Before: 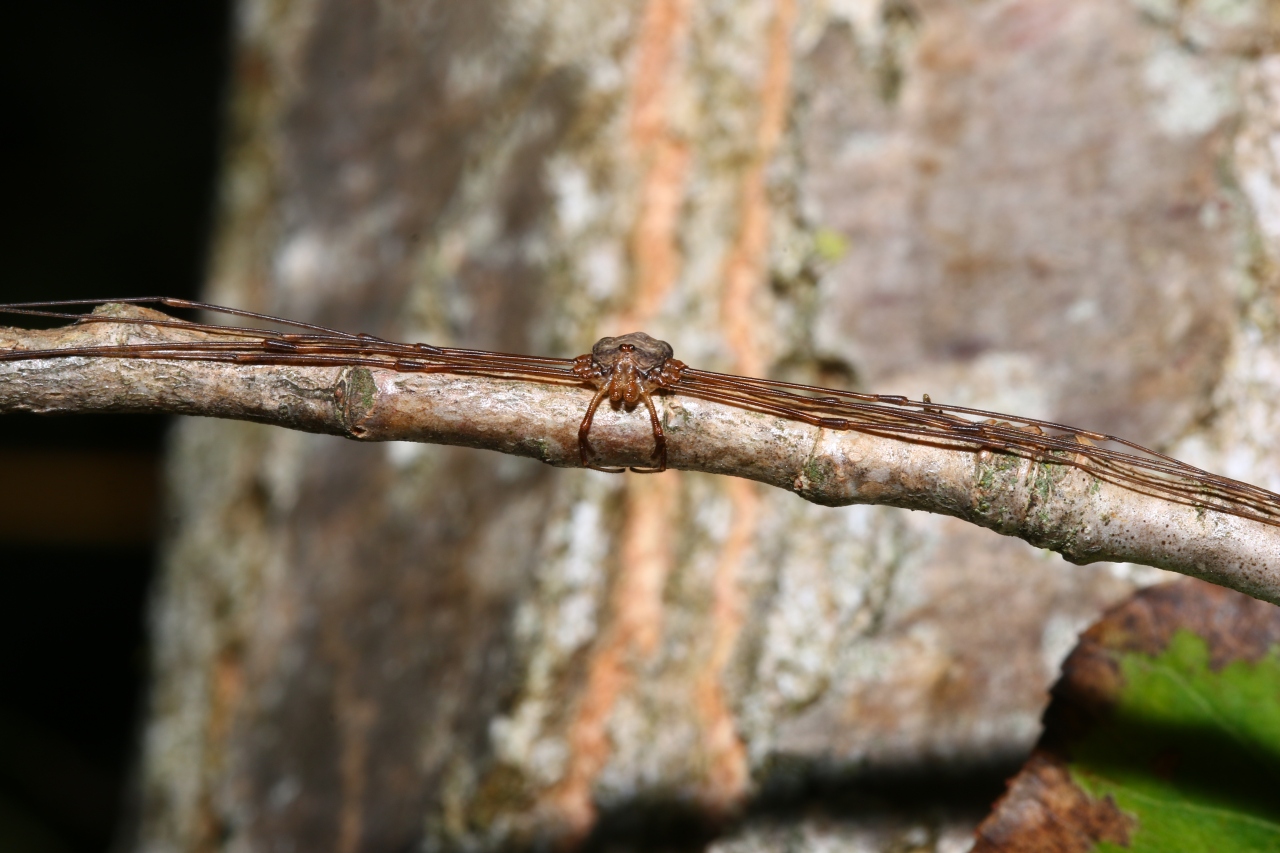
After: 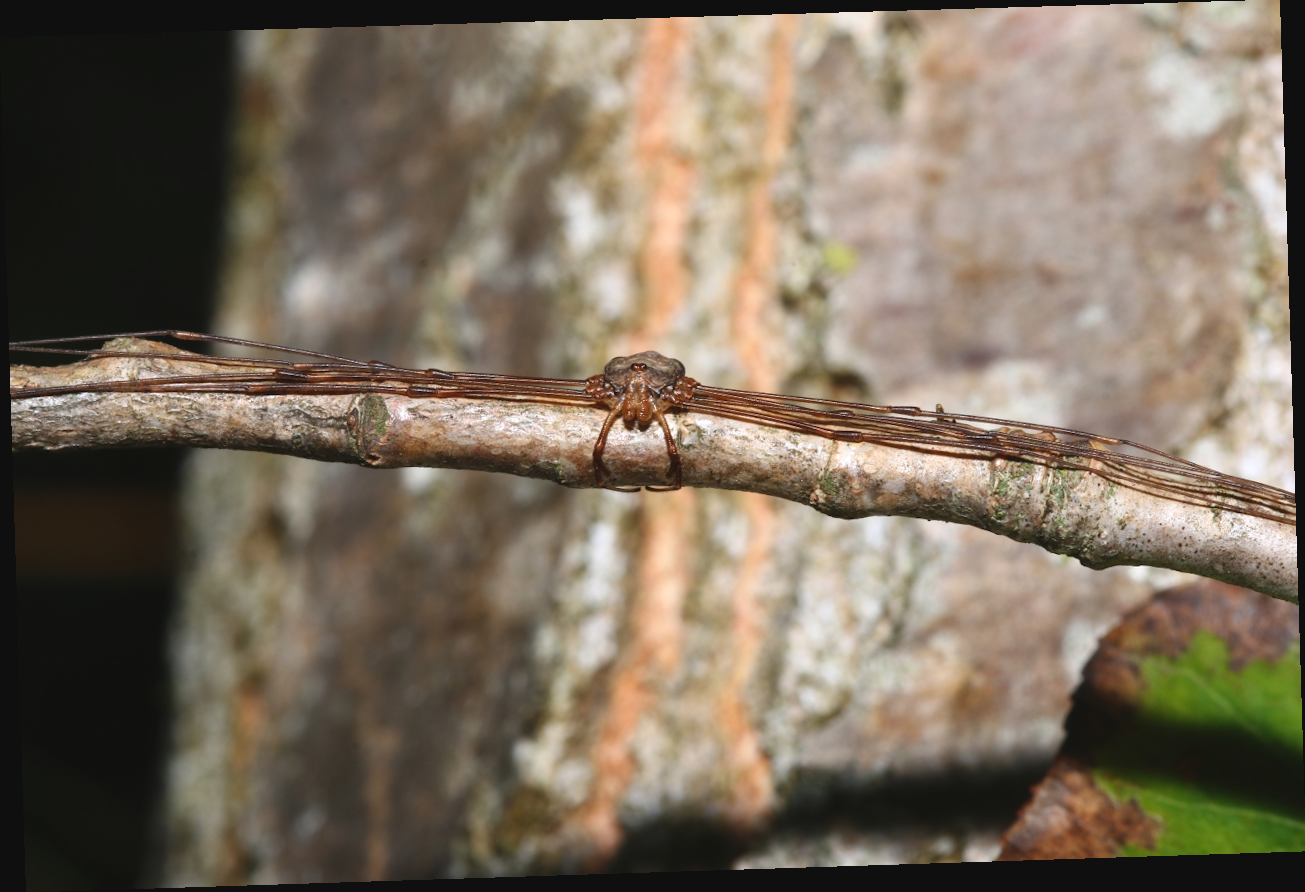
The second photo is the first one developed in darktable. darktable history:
rotate and perspective: rotation -1.77°, lens shift (horizontal) 0.004, automatic cropping off
exposure: black level correction -0.005, exposure 0.054 EV, compensate highlight preservation false
